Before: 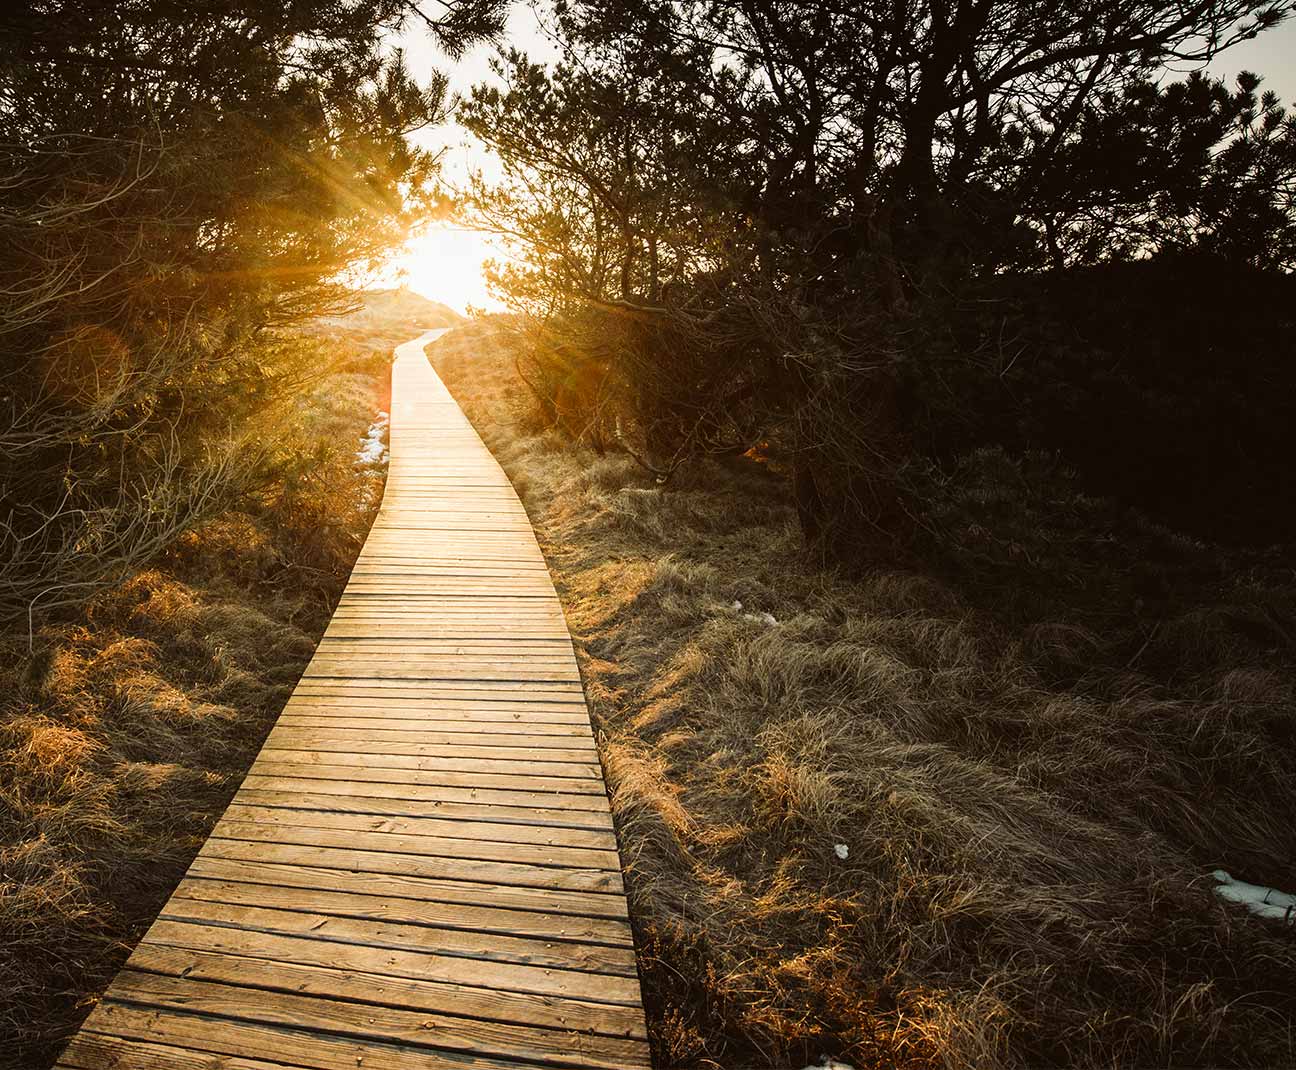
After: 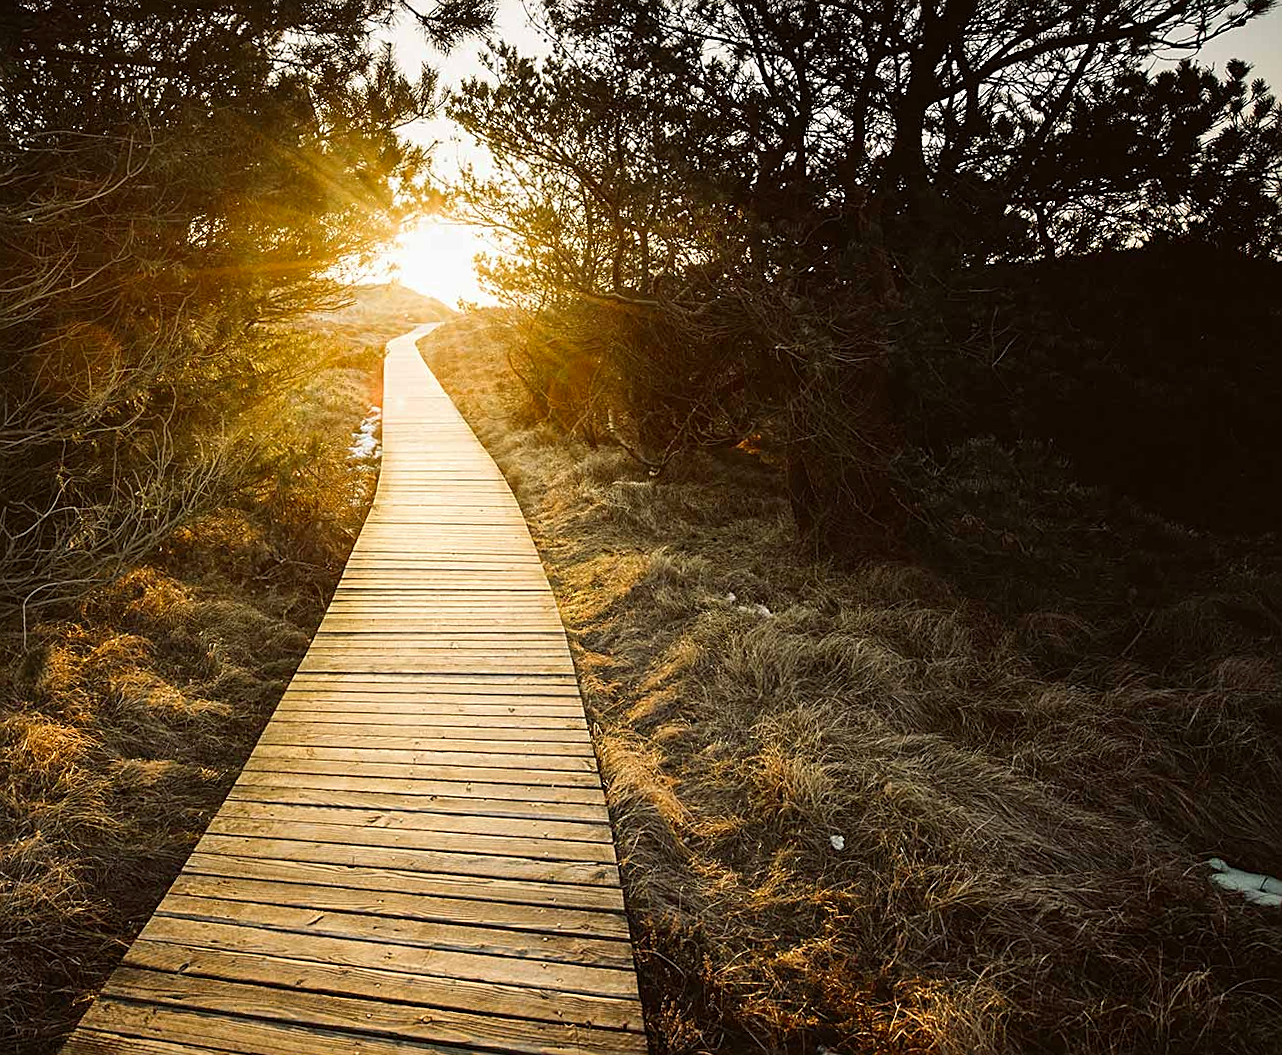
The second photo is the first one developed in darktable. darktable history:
rotate and perspective: rotation -0.45°, automatic cropping original format, crop left 0.008, crop right 0.992, crop top 0.012, crop bottom 0.988
sharpen: on, module defaults
color zones: curves: ch0 [(0.254, 0.492) (0.724, 0.62)]; ch1 [(0.25, 0.528) (0.719, 0.796)]; ch2 [(0, 0.472) (0.25, 0.5) (0.73, 0.184)]
